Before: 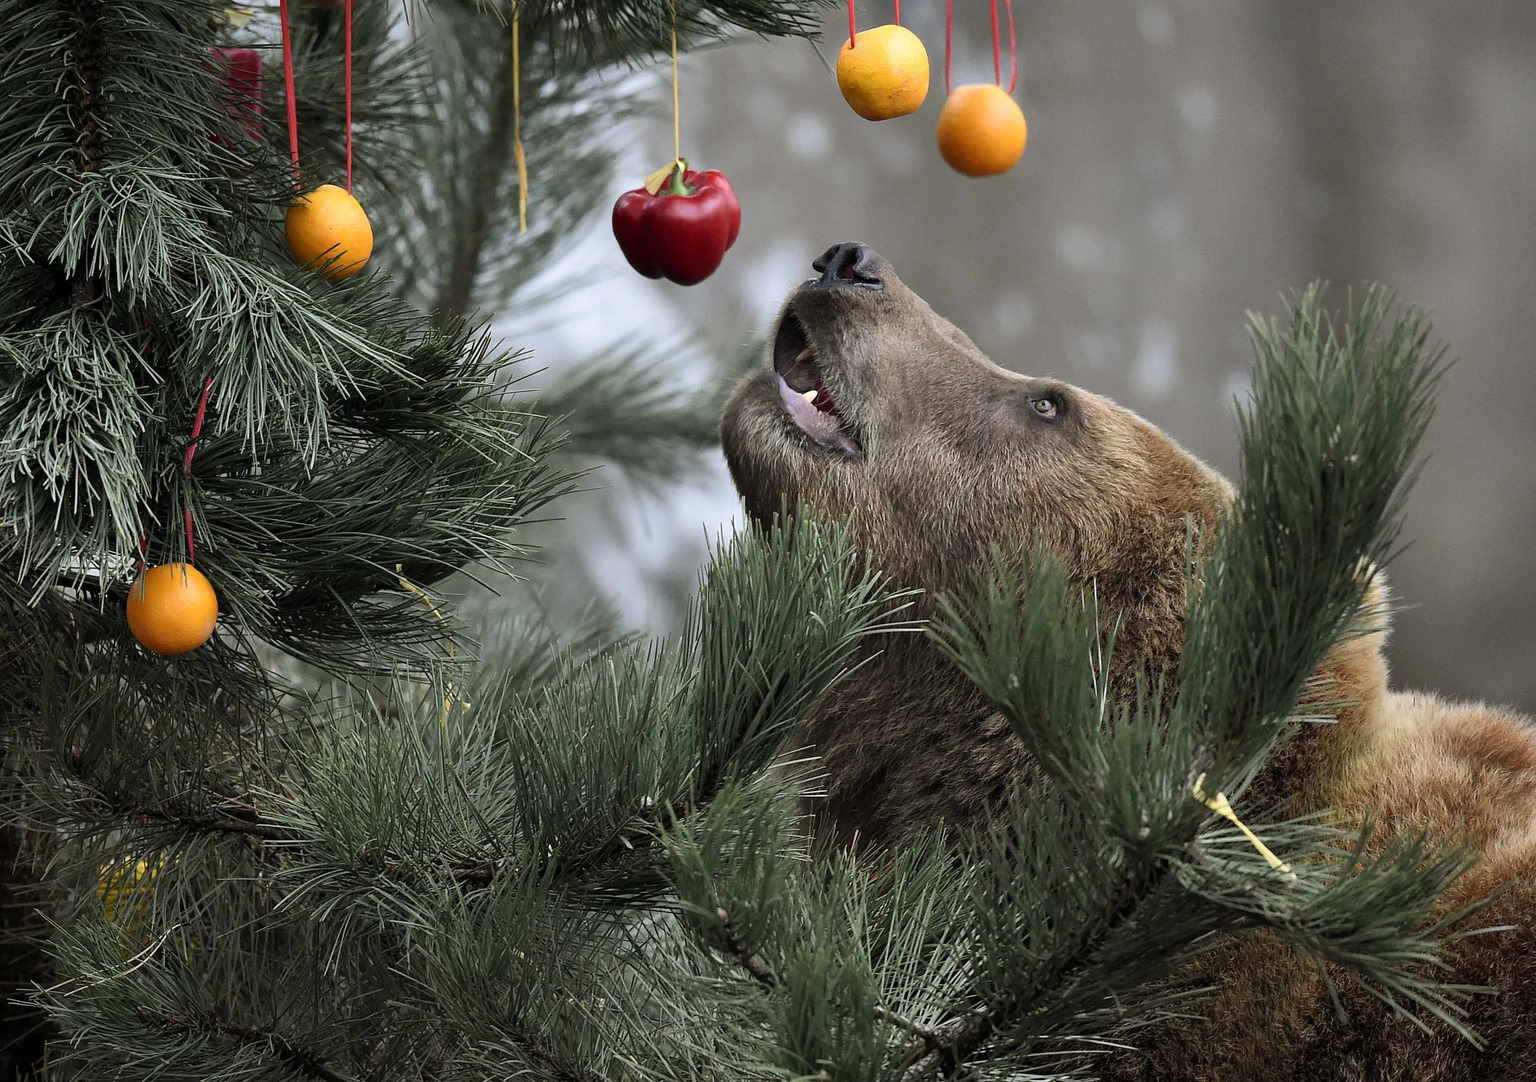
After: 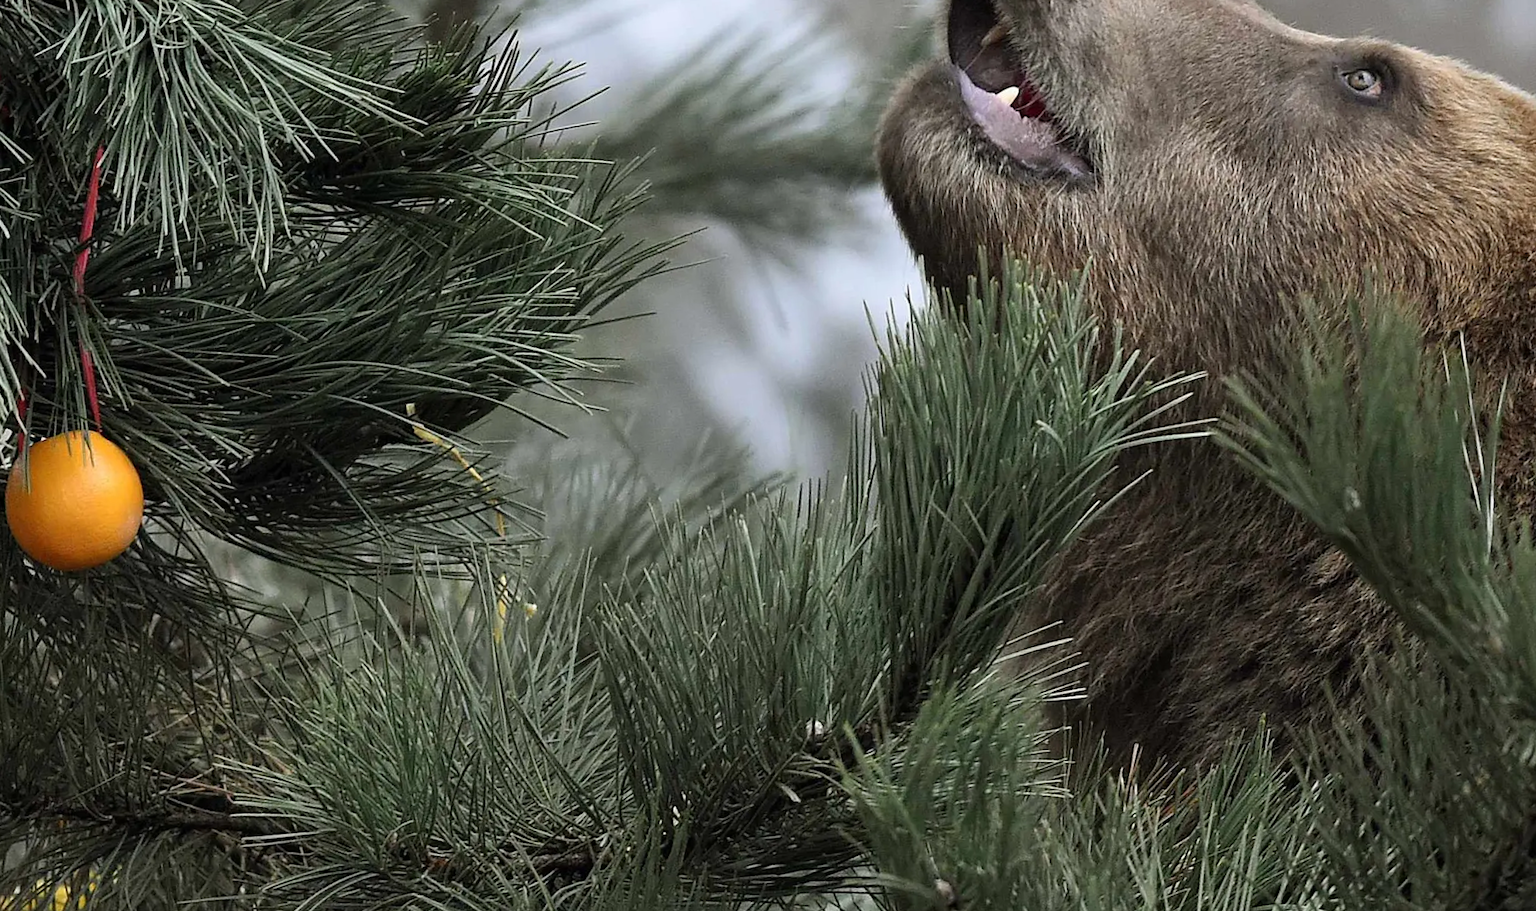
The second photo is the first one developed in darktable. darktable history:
rotate and perspective: rotation -5°, crop left 0.05, crop right 0.952, crop top 0.11, crop bottom 0.89
crop: left 6.488%, top 27.668%, right 24.183%, bottom 8.656%
